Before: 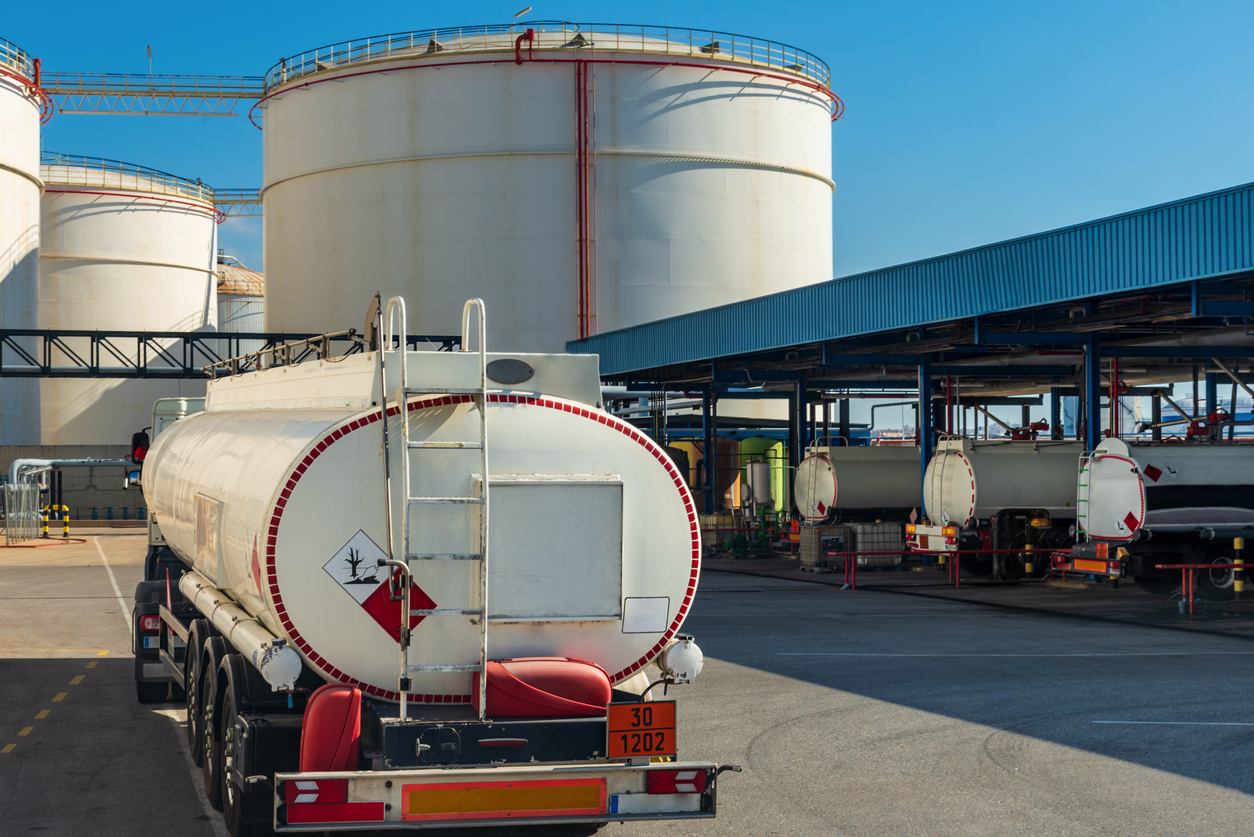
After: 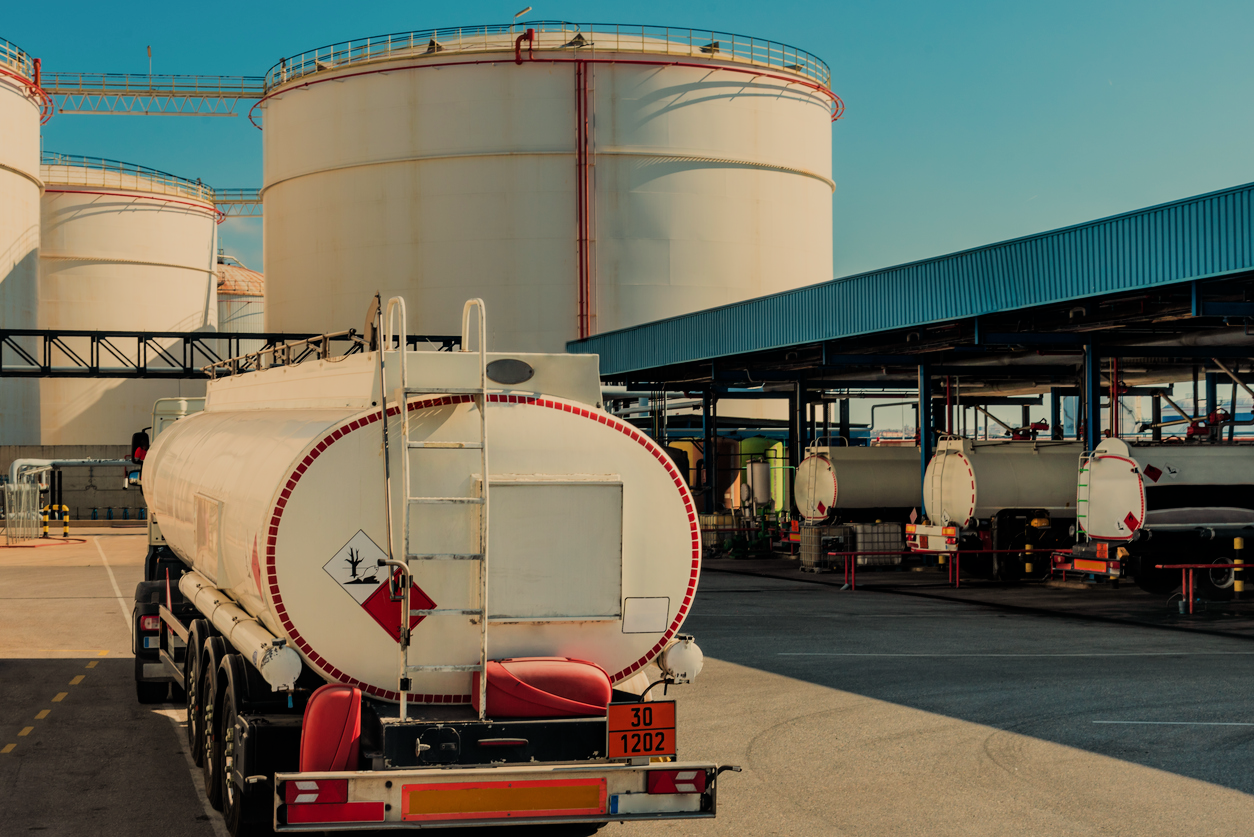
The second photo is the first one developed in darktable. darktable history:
color correction: highlights a* -0.137, highlights b* 0.137
filmic rgb: black relative exposure -6.98 EV, white relative exposure 5.63 EV, hardness 2.86
white balance: red 1.138, green 0.996, blue 0.812
